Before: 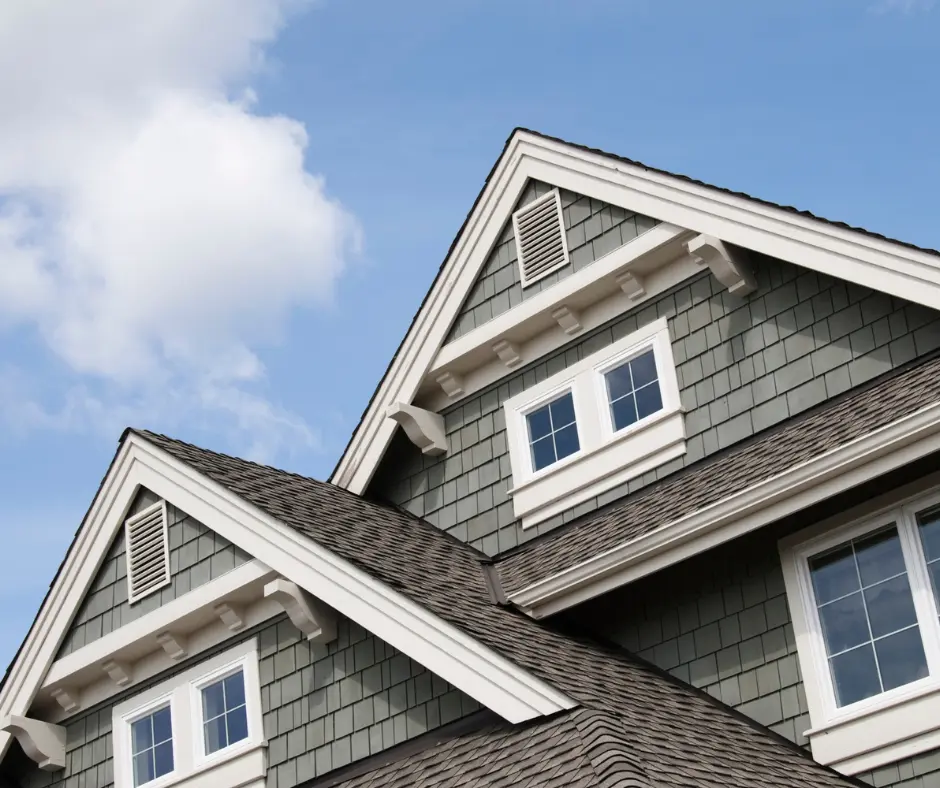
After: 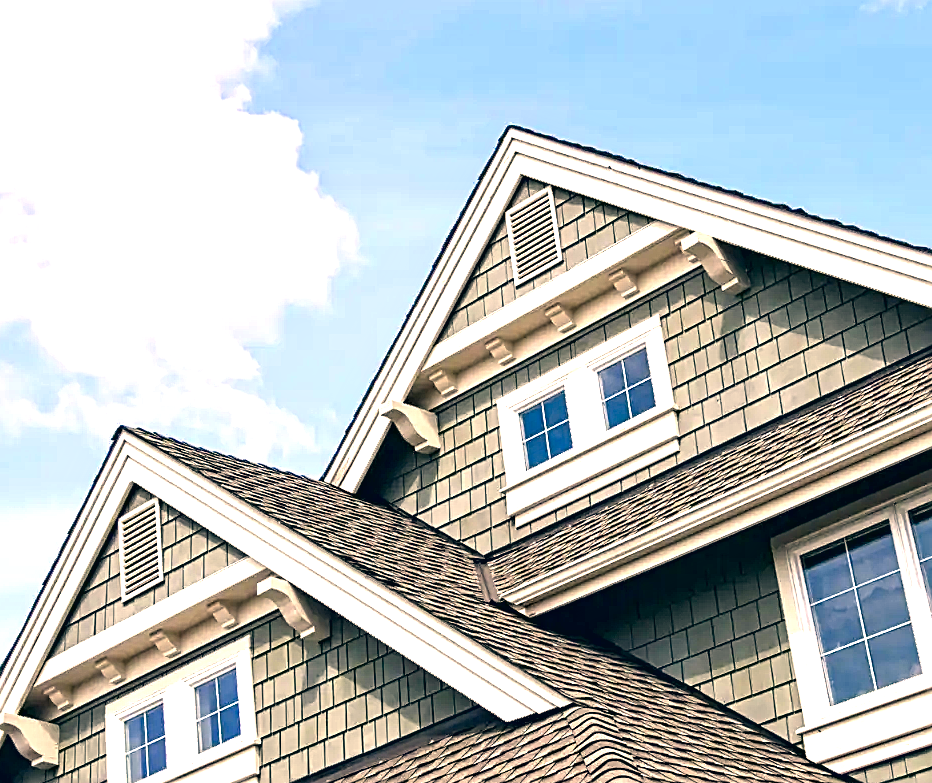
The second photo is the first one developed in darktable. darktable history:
color correction: highlights a* 10.29, highlights b* 14.82, shadows a* -9.87, shadows b* -15.12
sharpen: on, module defaults
contrast brightness saturation: saturation 0.489
crop and rotate: left 0.8%, top 0.267%, bottom 0.313%
exposure: exposure 1.062 EV, compensate highlight preservation false
contrast equalizer: y [[0.5, 0.542, 0.583, 0.625, 0.667, 0.708], [0.5 ×6], [0.5 ×6], [0 ×6], [0 ×6]]
